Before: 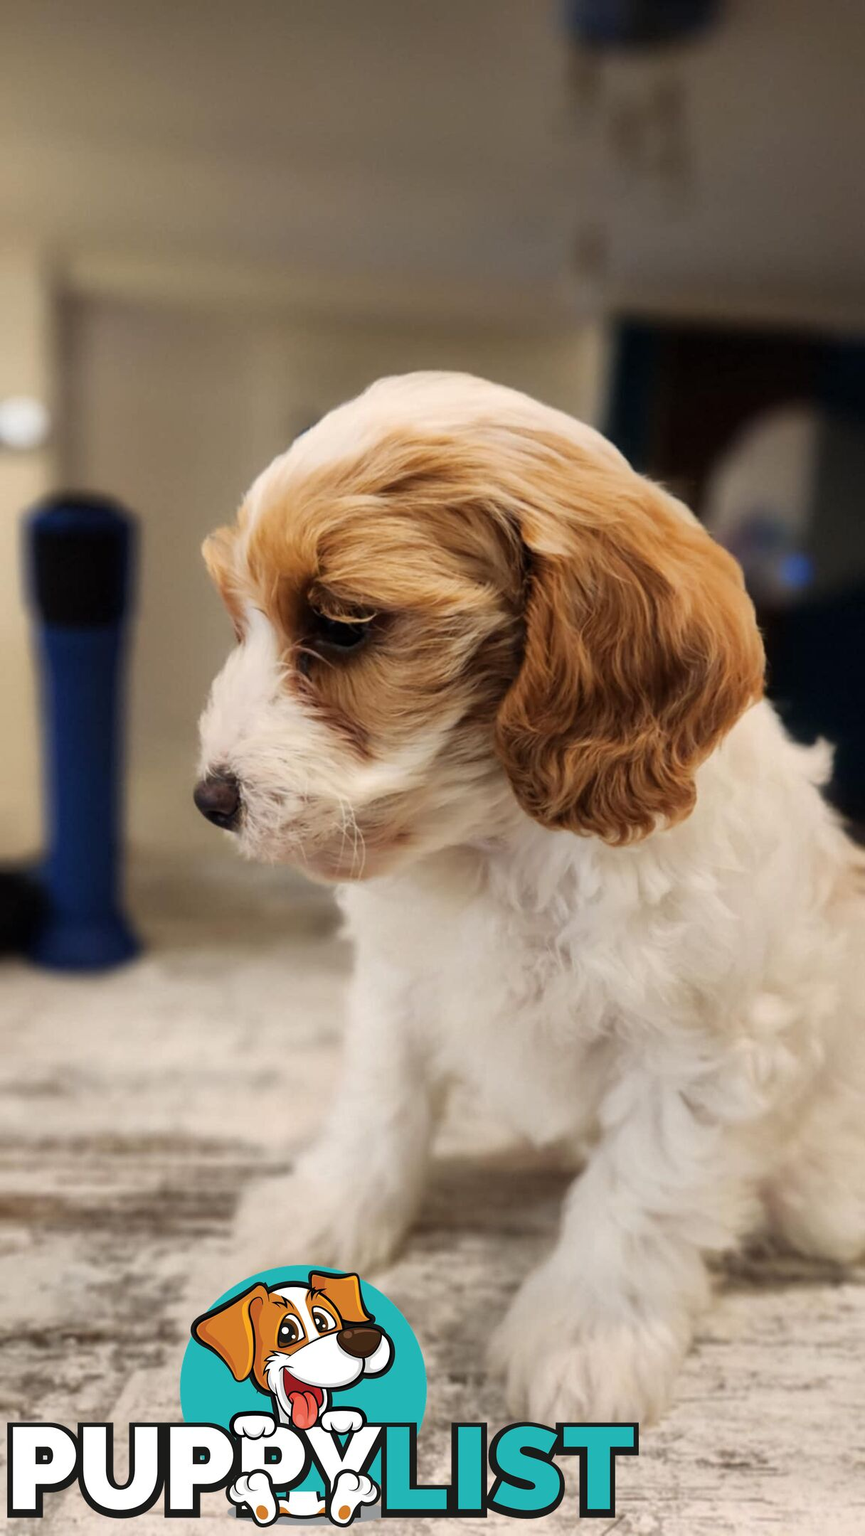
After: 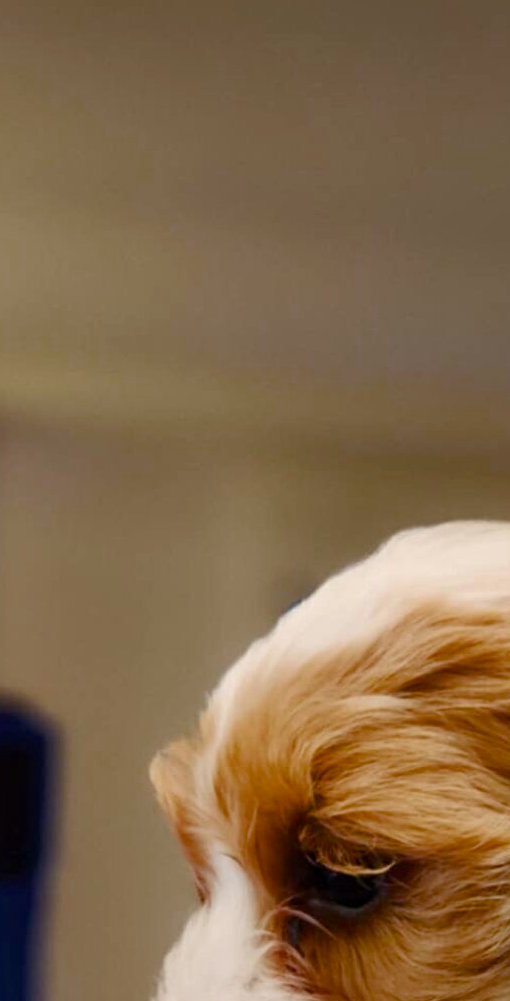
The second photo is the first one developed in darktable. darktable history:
crop and rotate: left 11.03%, top 0.091%, right 46.962%, bottom 53.562%
color balance rgb: shadows lift › chroma 2.979%, shadows lift › hue 278.87°, power › hue 311.79°, linear chroma grading › global chroma 8.808%, perceptual saturation grading › global saturation 25.049%, perceptual saturation grading › highlights -50.056%, perceptual saturation grading › shadows 31.026%, global vibrance 20%
color zones: curves: ch0 [(0, 0.425) (0.143, 0.422) (0.286, 0.42) (0.429, 0.419) (0.571, 0.419) (0.714, 0.42) (0.857, 0.422) (1, 0.425)]
